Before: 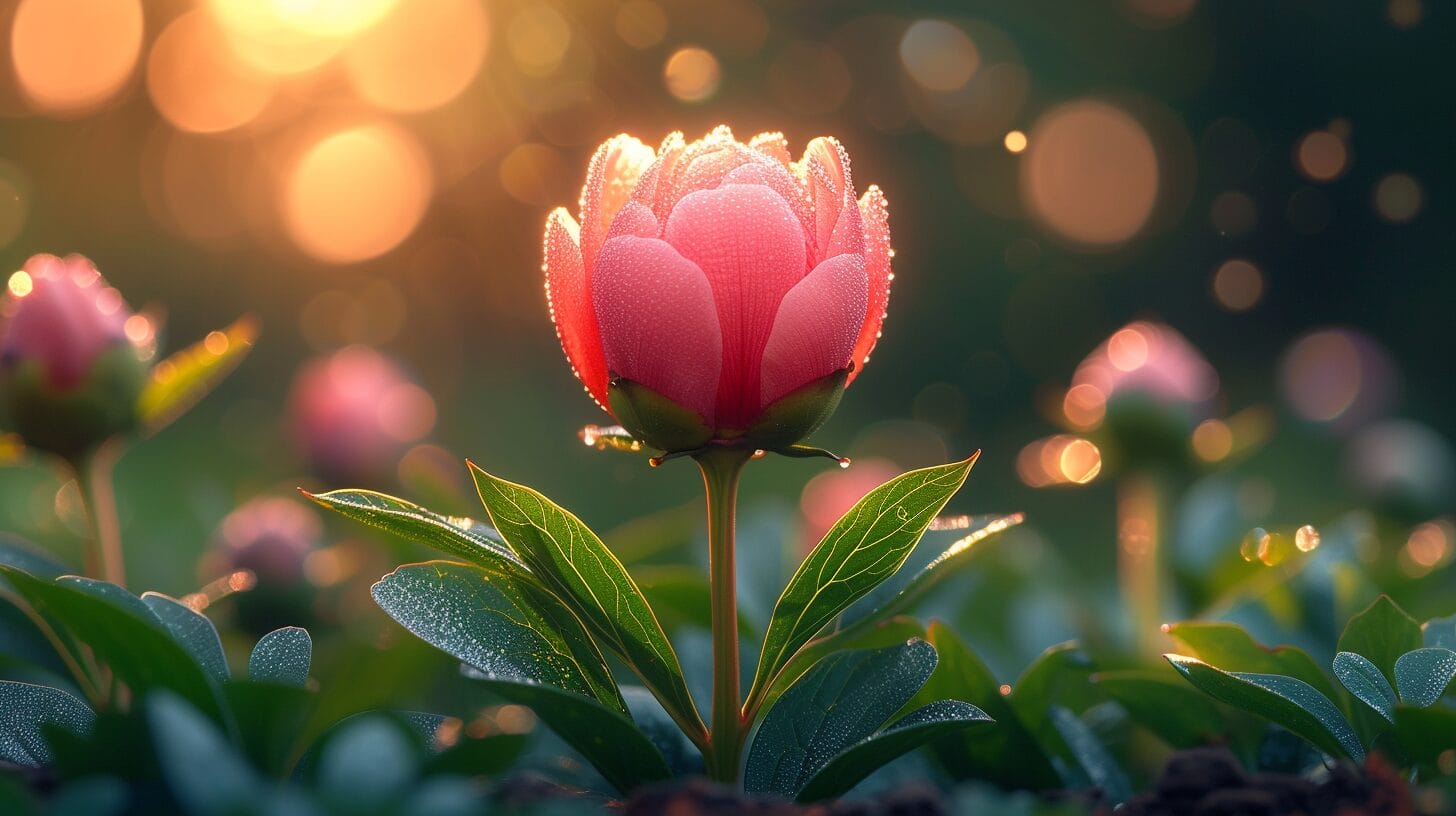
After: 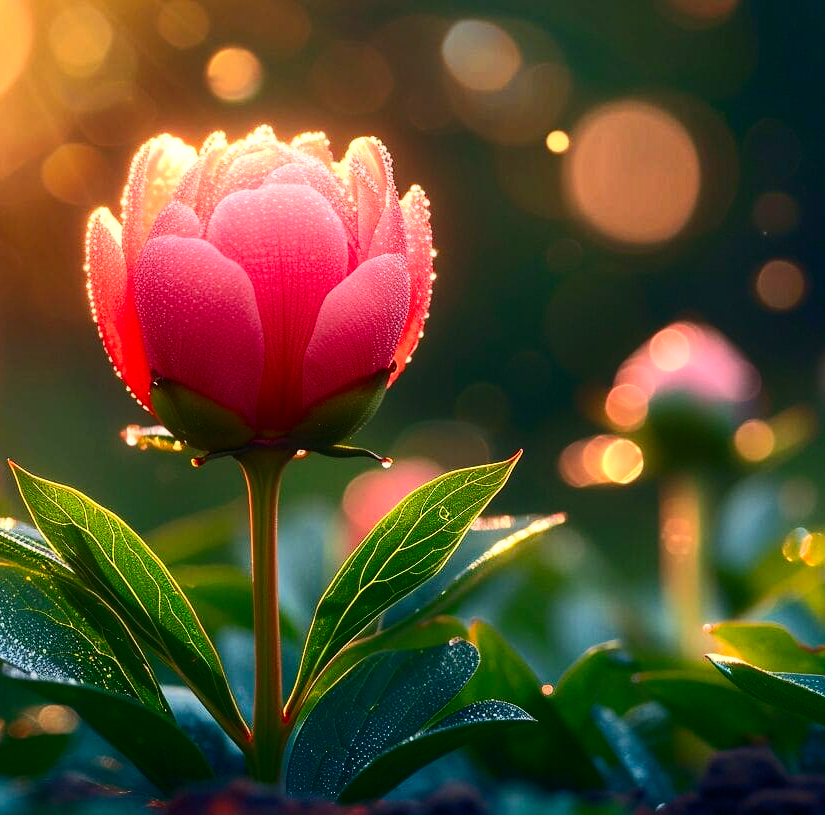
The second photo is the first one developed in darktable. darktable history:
contrast brightness saturation: contrast 0.28
shadows and highlights: low approximation 0.01, soften with gaussian
color zones: curves: ch0 [(0, 0.613) (0.01, 0.613) (0.245, 0.448) (0.498, 0.529) (0.642, 0.665) (0.879, 0.777) (0.99, 0.613)]; ch1 [(0, 0) (0.143, 0) (0.286, 0) (0.429, 0) (0.571, 0) (0.714, 0) (0.857, 0)], mix -131.09%
crop: left 31.458%, top 0%, right 11.876%
